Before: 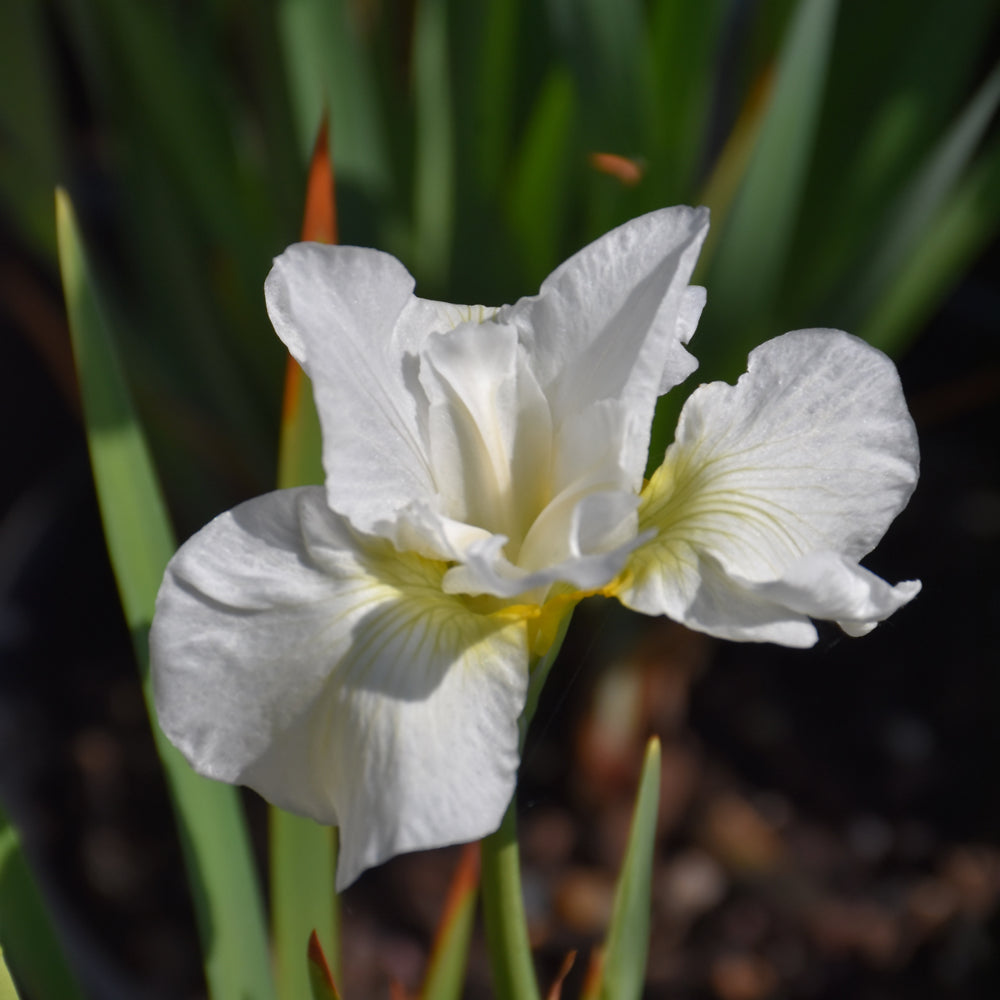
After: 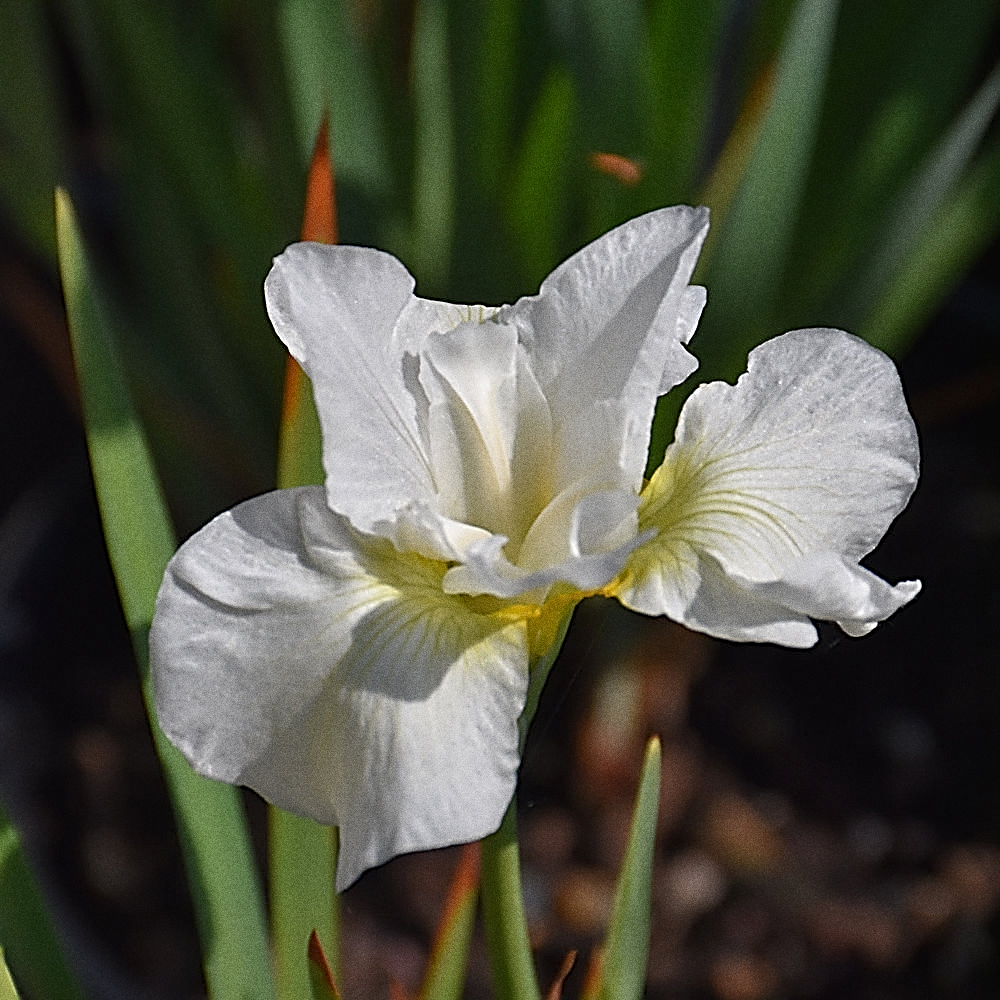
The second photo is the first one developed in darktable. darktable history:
sharpen: amount 2
grain: coarseness 0.09 ISO, strength 40%
